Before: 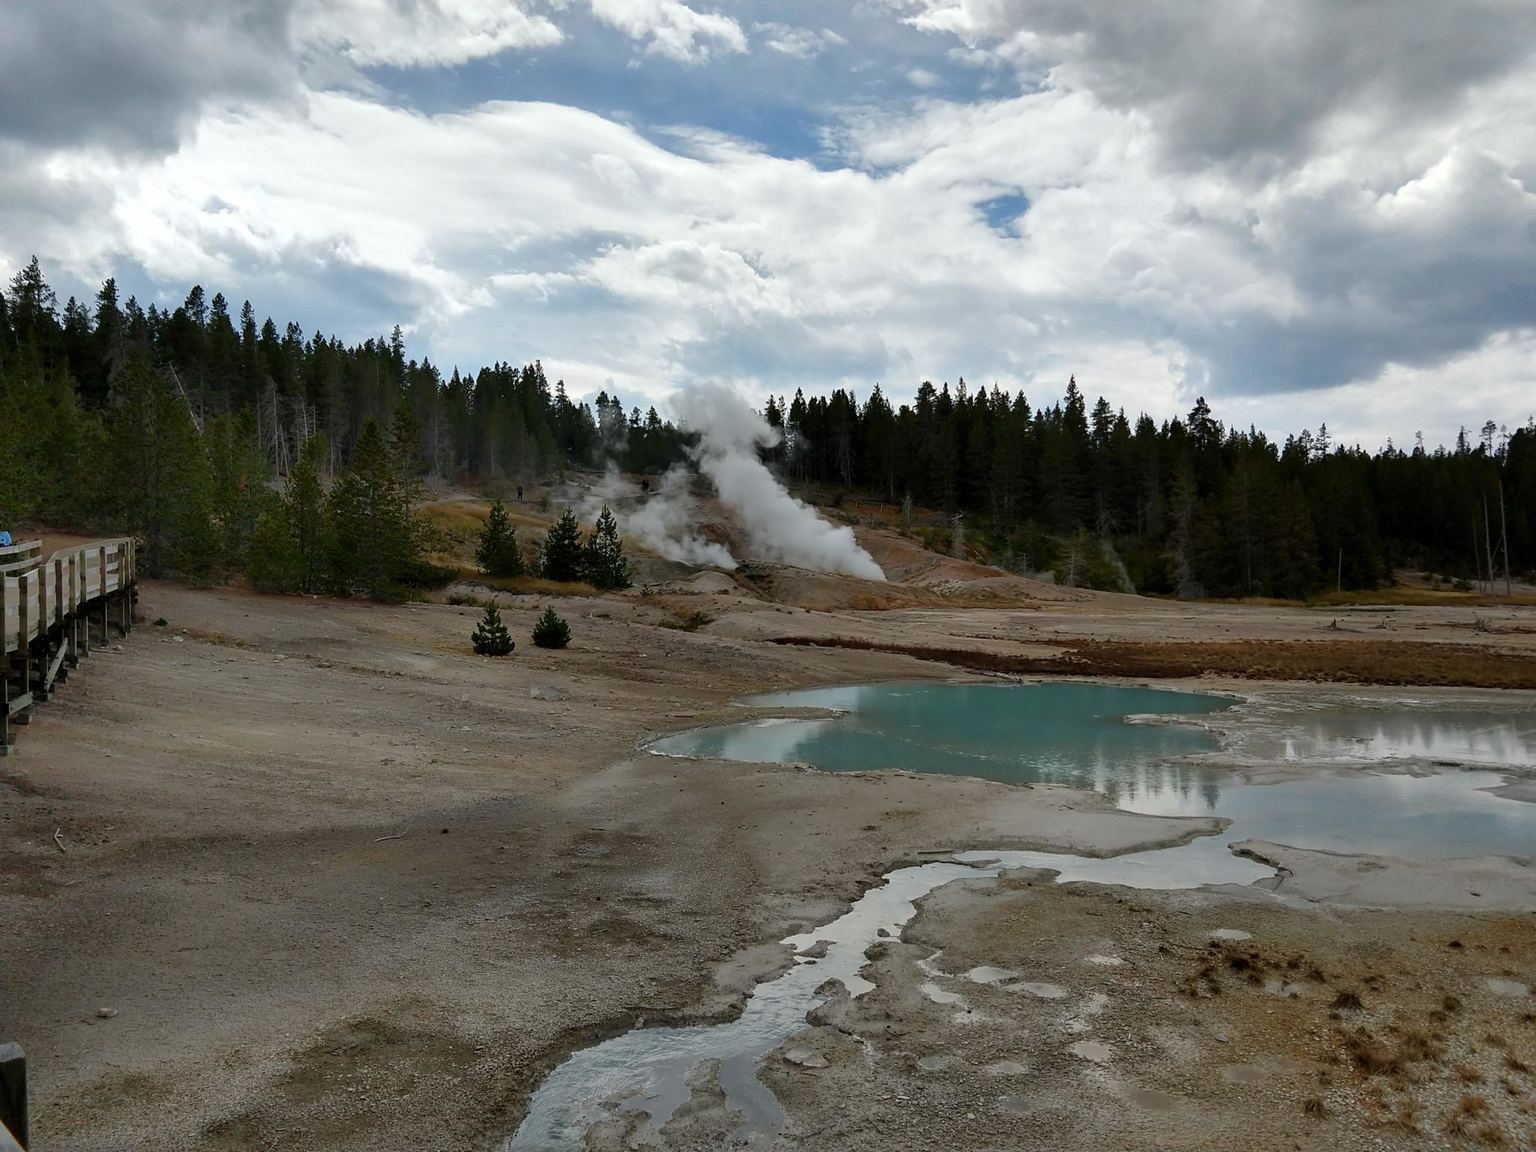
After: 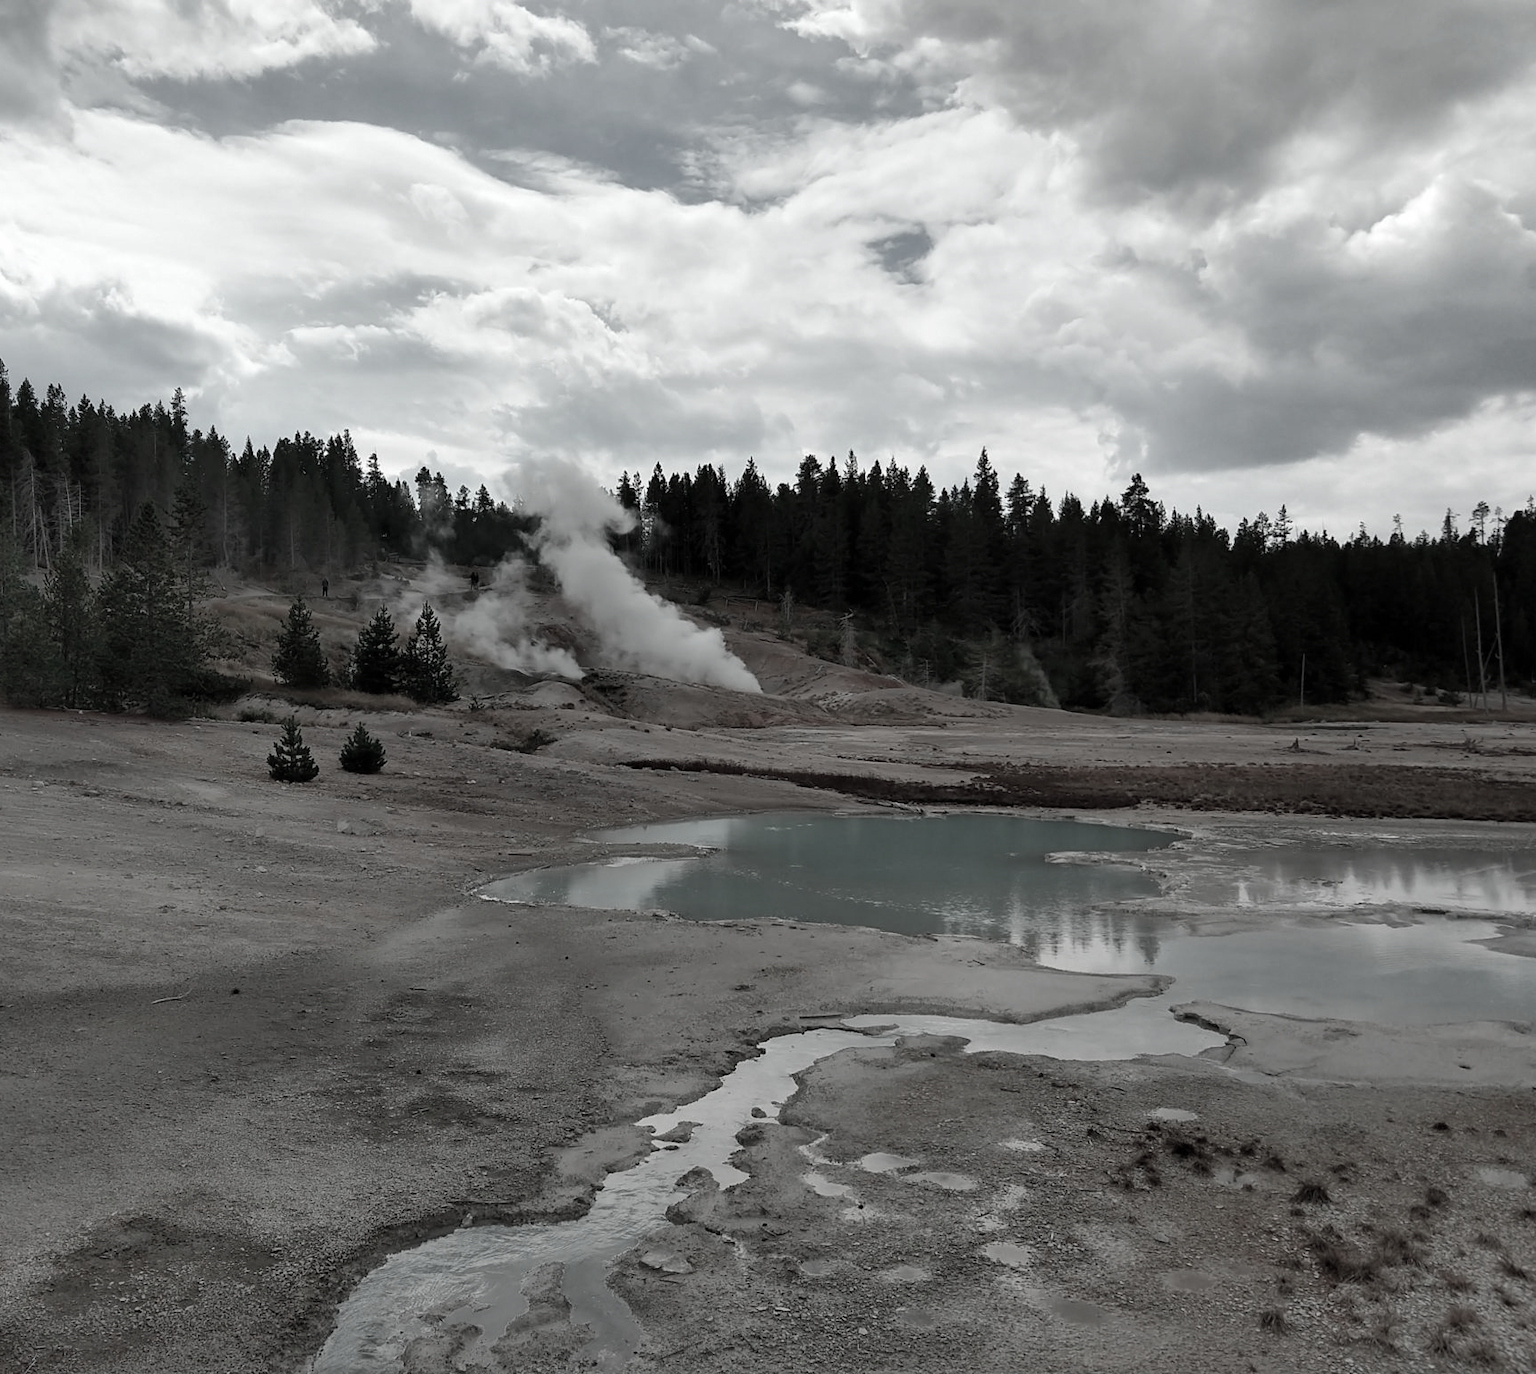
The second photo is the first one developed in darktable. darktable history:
crop: left 16.145%
color contrast: green-magenta contrast 0.3, blue-yellow contrast 0.15
